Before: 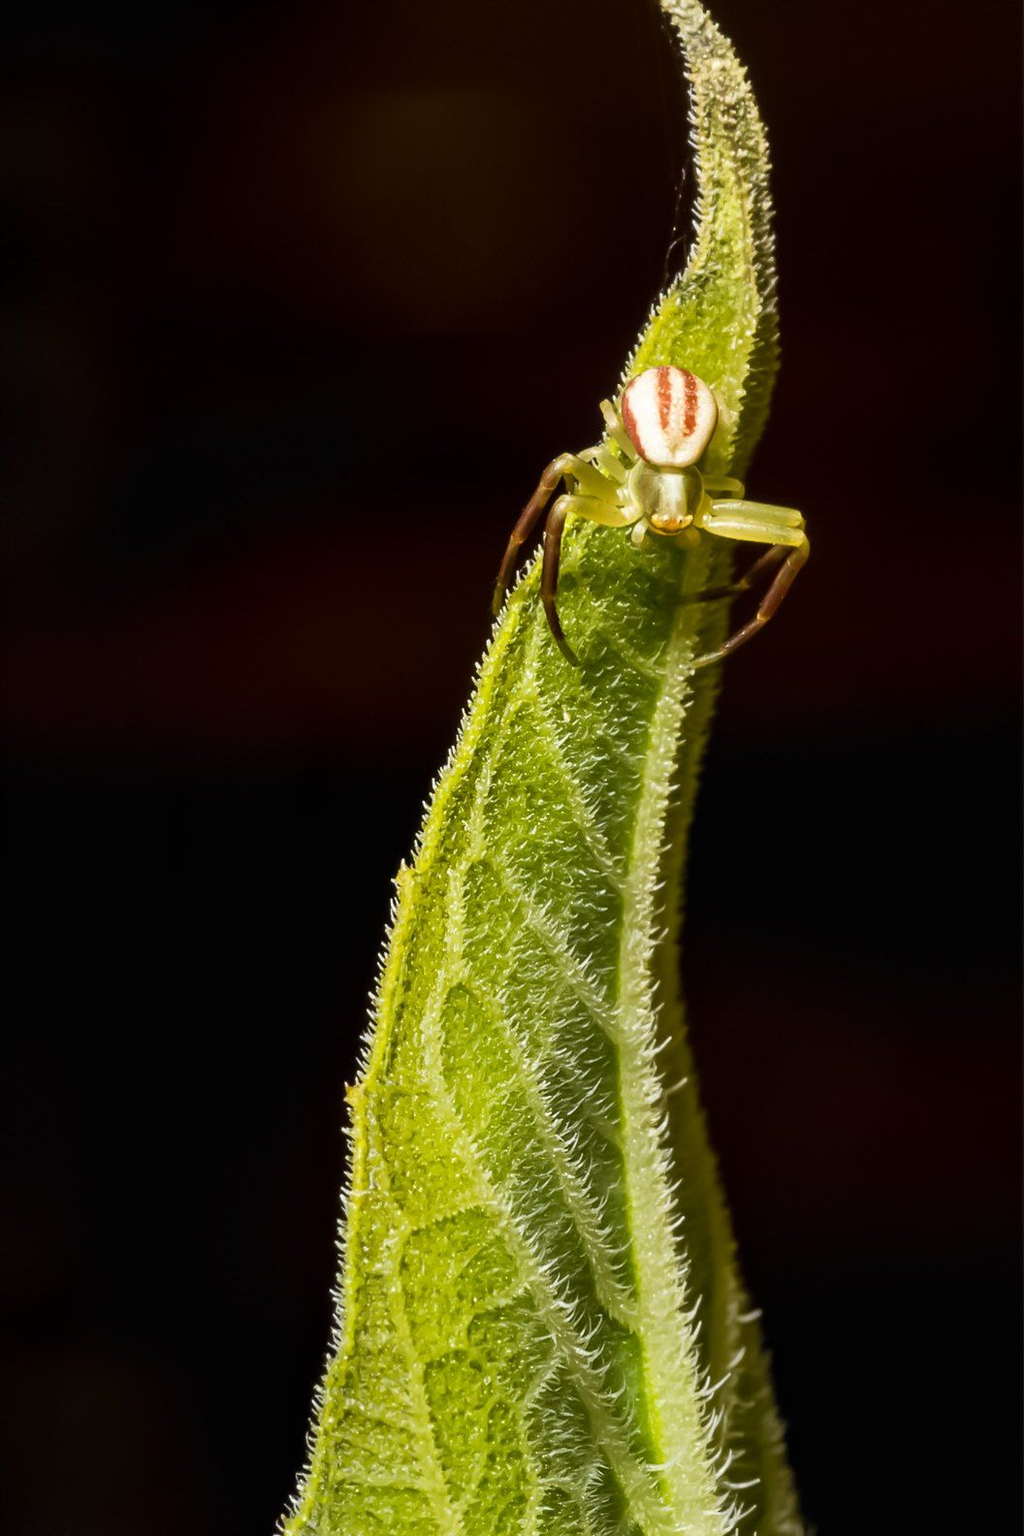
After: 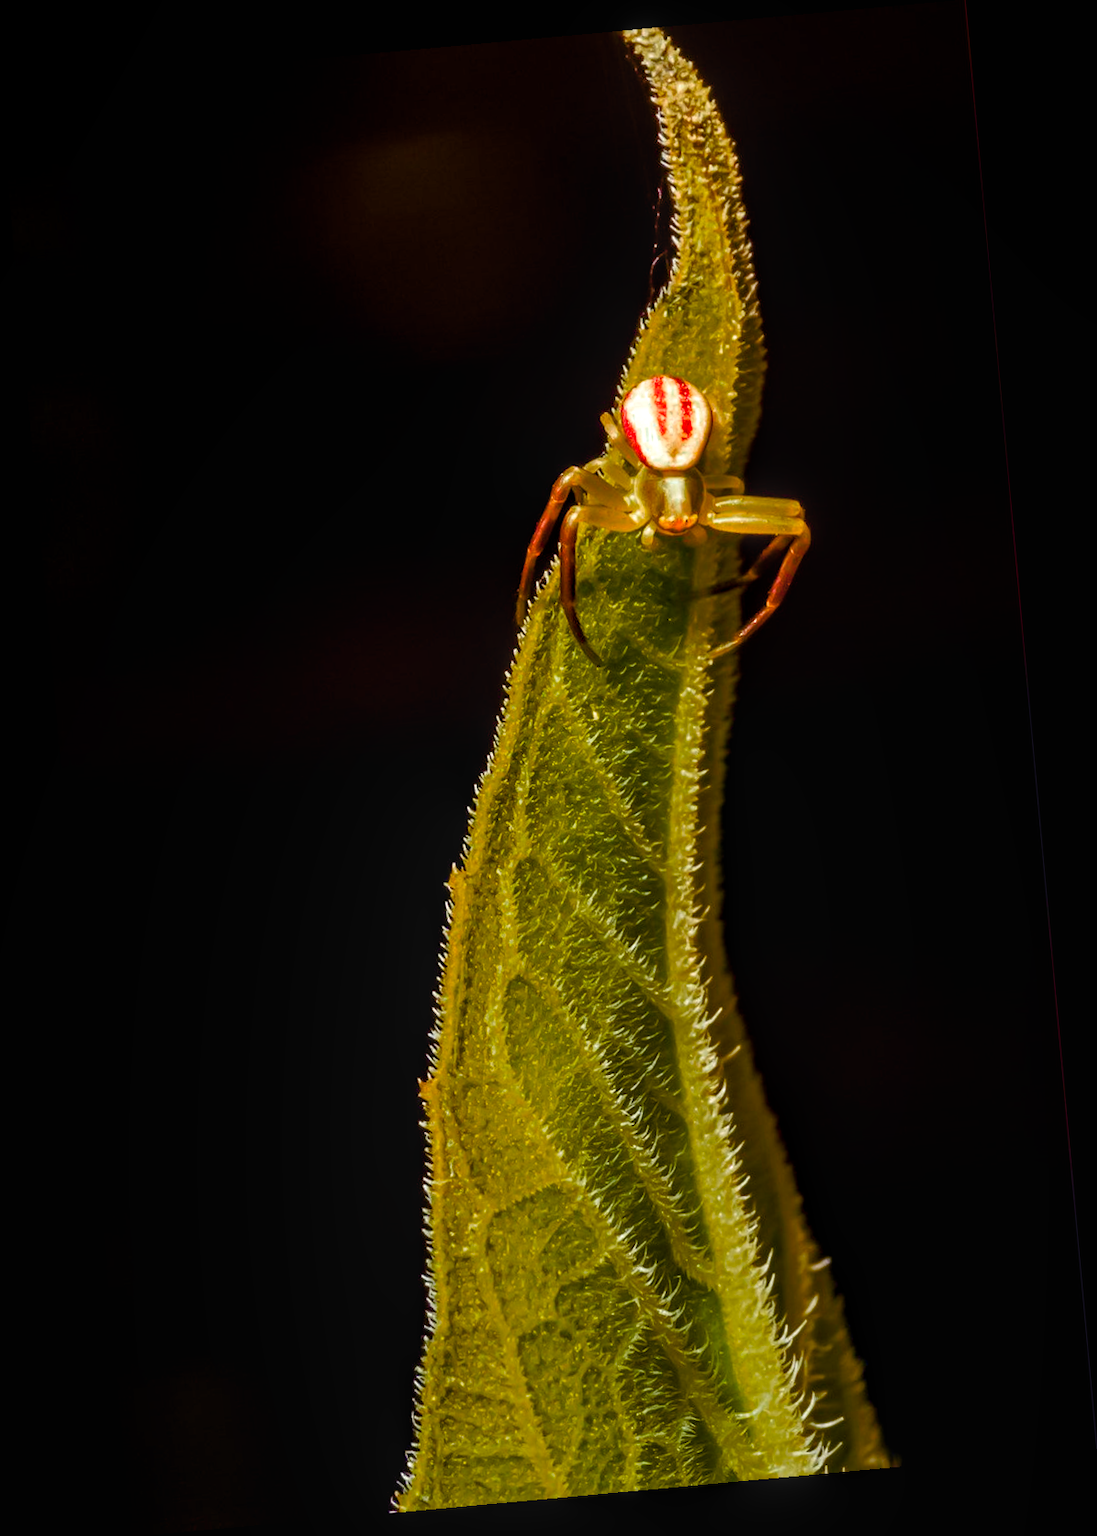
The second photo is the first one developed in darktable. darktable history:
rotate and perspective: rotation -5.2°, automatic cropping off
local contrast: on, module defaults
color zones: curves: ch0 [(0, 0.553) (0.123, 0.58) (0.23, 0.419) (0.468, 0.155) (0.605, 0.132) (0.723, 0.063) (0.833, 0.172) (0.921, 0.468)]; ch1 [(0.025, 0.645) (0.229, 0.584) (0.326, 0.551) (0.537, 0.446) (0.599, 0.911) (0.708, 1) (0.805, 0.944)]; ch2 [(0.086, 0.468) (0.254, 0.464) (0.638, 0.564) (0.702, 0.592) (0.768, 0.564)]
color balance: gamma [0.9, 0.988, 0.975, 1.025], gain [1.05, 1, 1, 1]
color balance rgb: linear chroma grading › global chroma 18.9%, perceptual saturation grading › global saturation 20%, perceptual saturation grading › highlights -25%, perceptual saturation grading › shadows 50%, global vibrance 18.93%
exposure: black level correction 0.001, exposure 0.3 EV, compensate highlight preservation false
